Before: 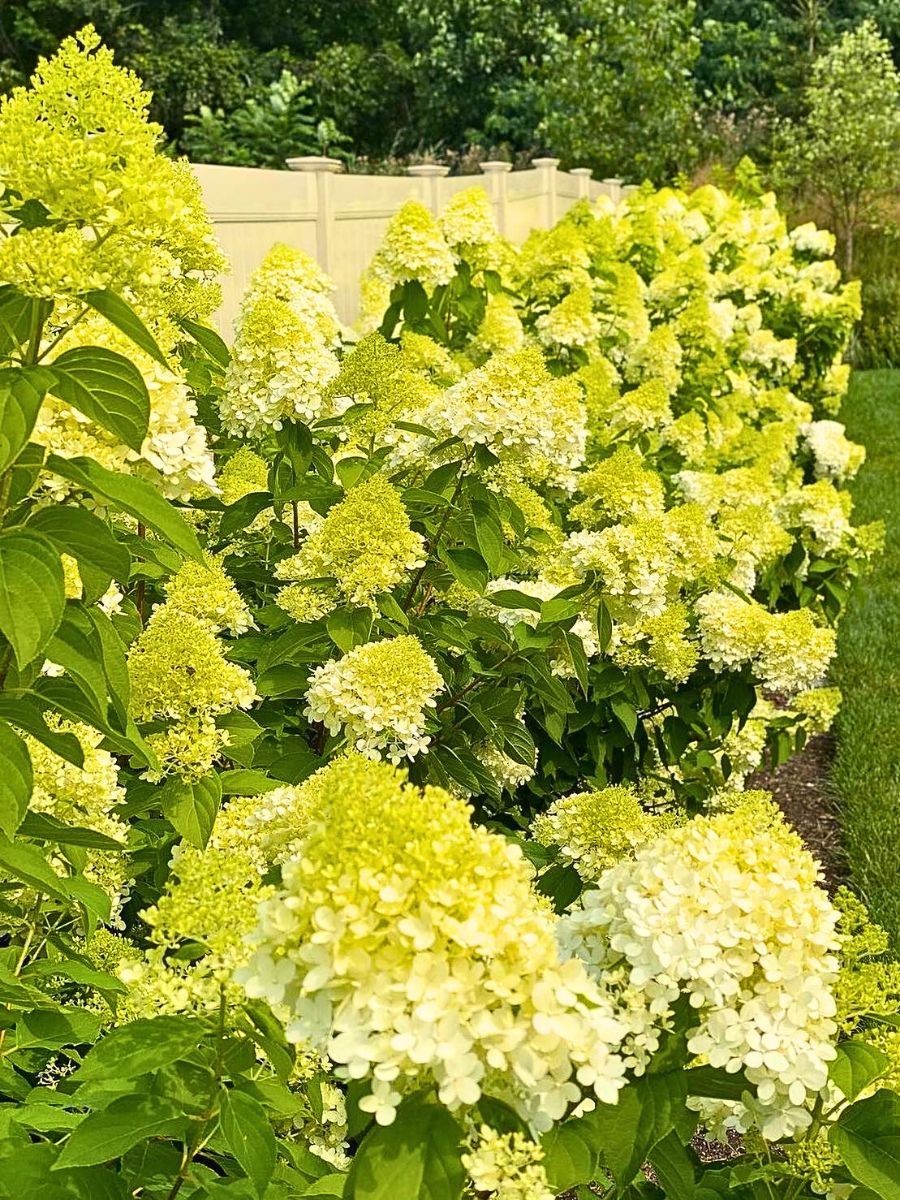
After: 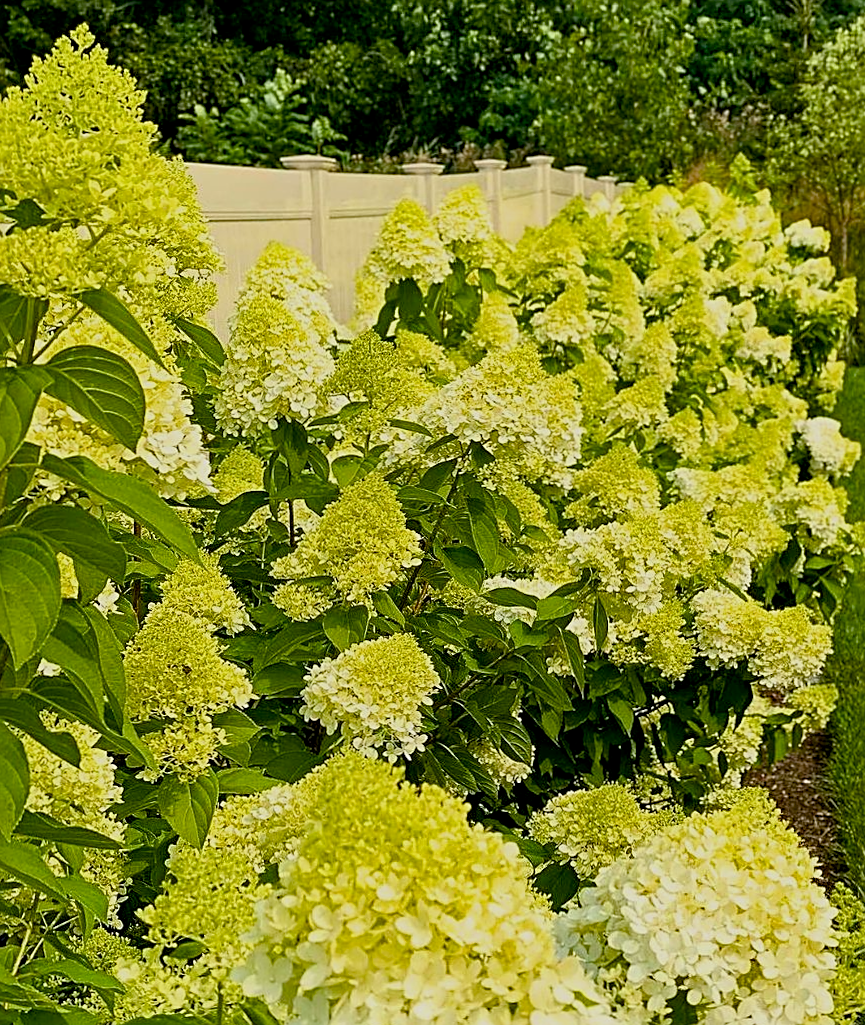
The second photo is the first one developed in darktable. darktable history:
sharpen: on, module defaults
color balance rgb: perceptual saturation grading › global saturation 20%, perceptual saturation grading › highlights -25%, perceptual saturation grading › shadows 25%
crop and rotate: angle 0.2°, left 0.275%, right 3.127%, bottom 14.18%
haze removal: strength 0.12, distance 0.25, compatibility mode true, adaptive false
exposure: black level correction 0.011, exposure -0.478 EV, compensate highlight preservation false
